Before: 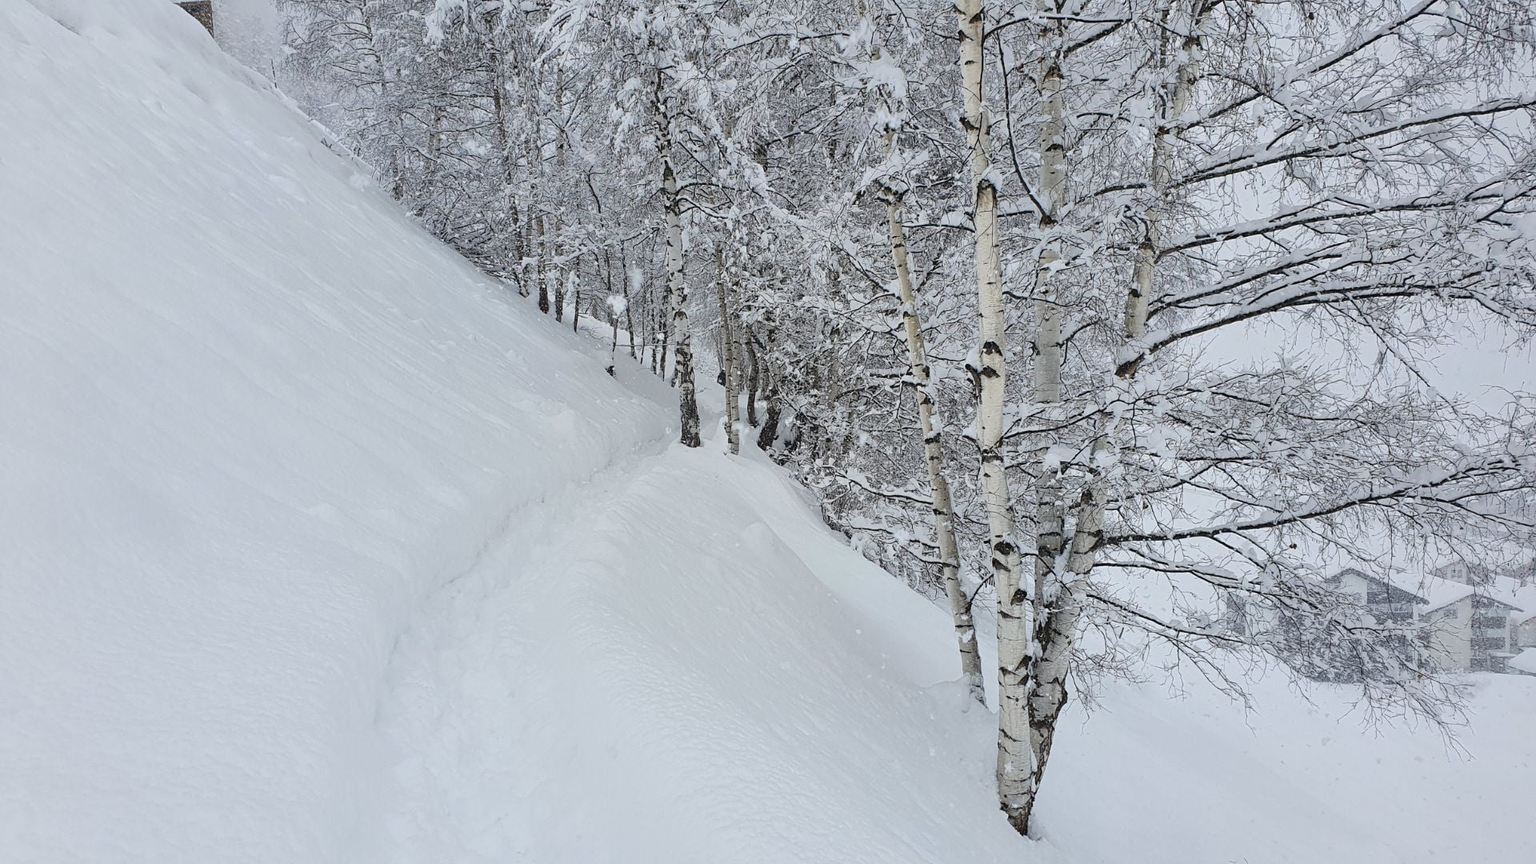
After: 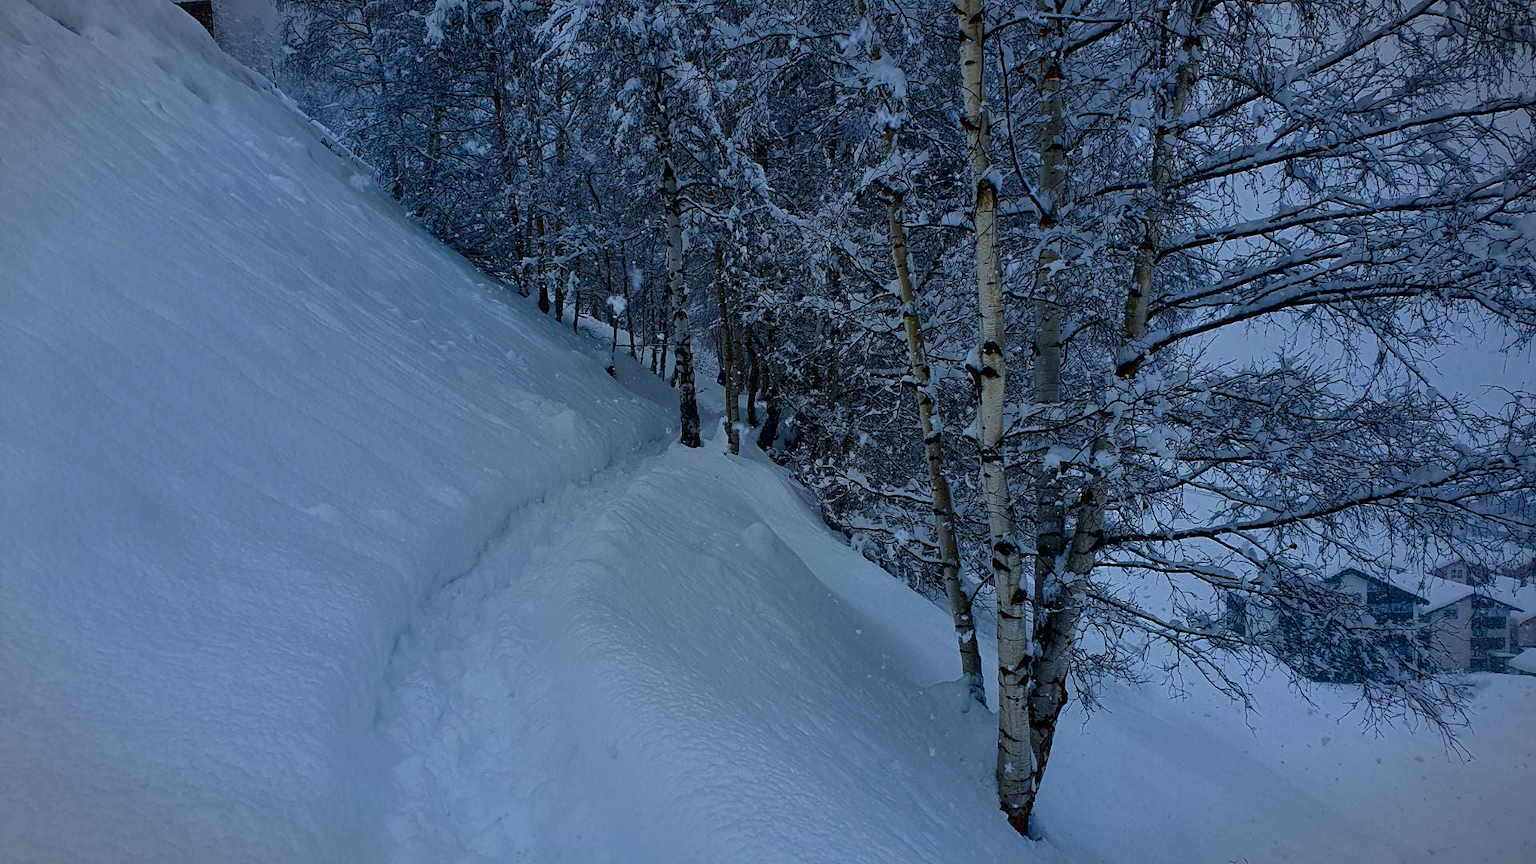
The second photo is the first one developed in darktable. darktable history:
white balance: red 0.967, blue 1.049
contrast brightness saturation: brightness -1, saturation 1
vignetting: fall-off start 100%, fall-off radius 64.94%, automatic ratio true, unbound false
